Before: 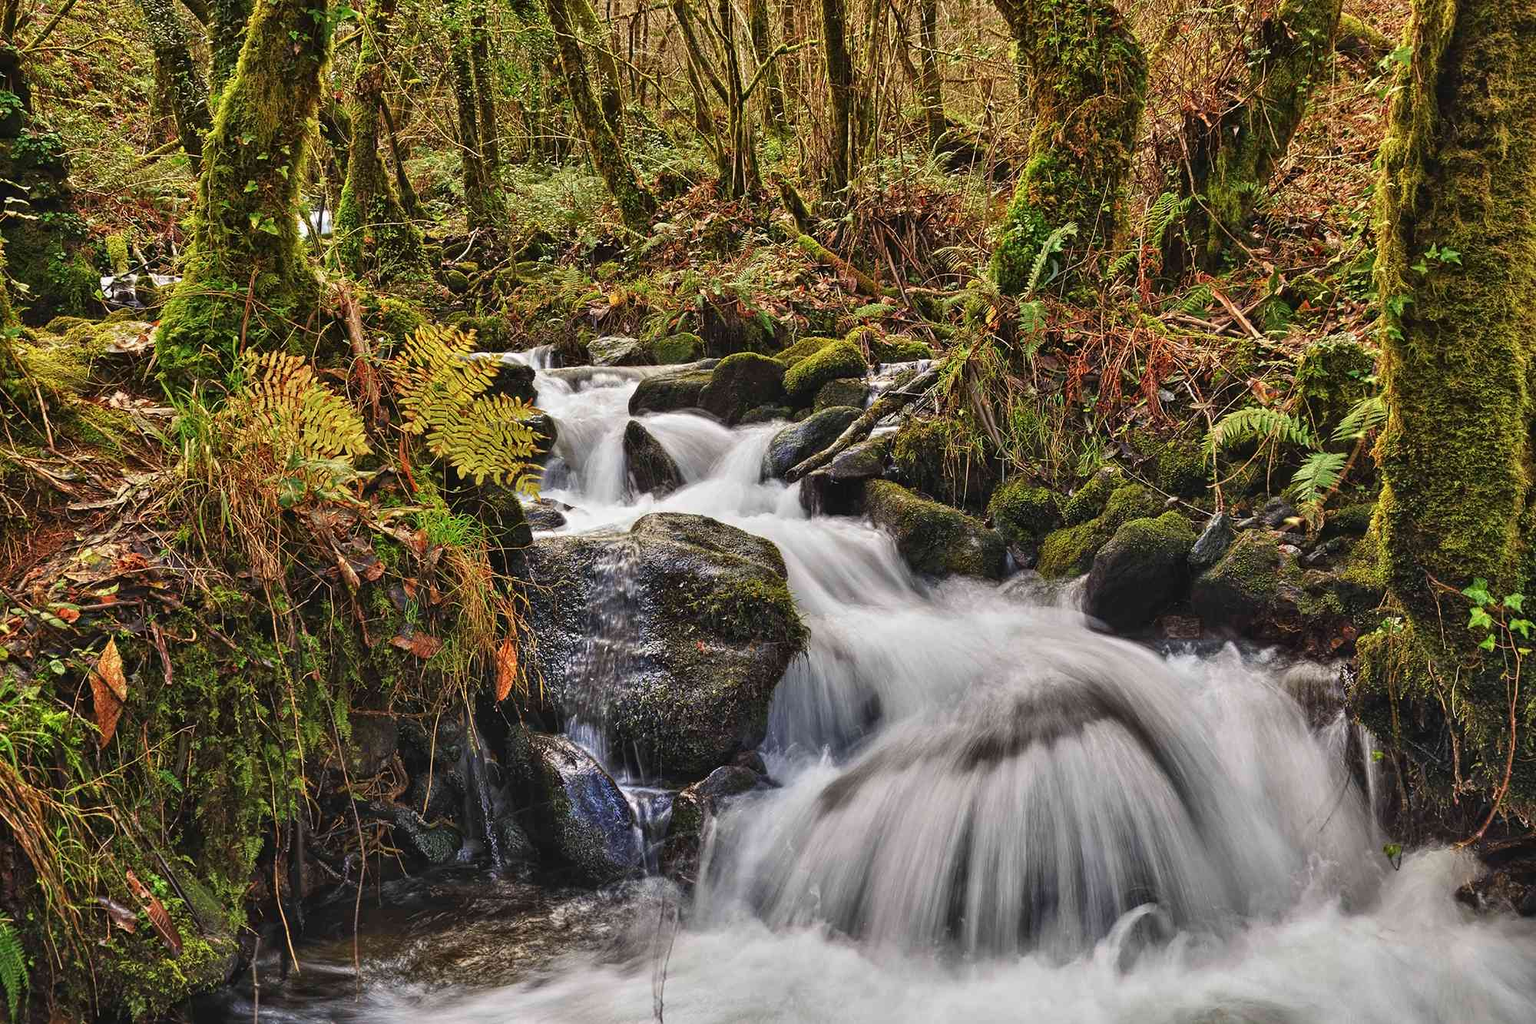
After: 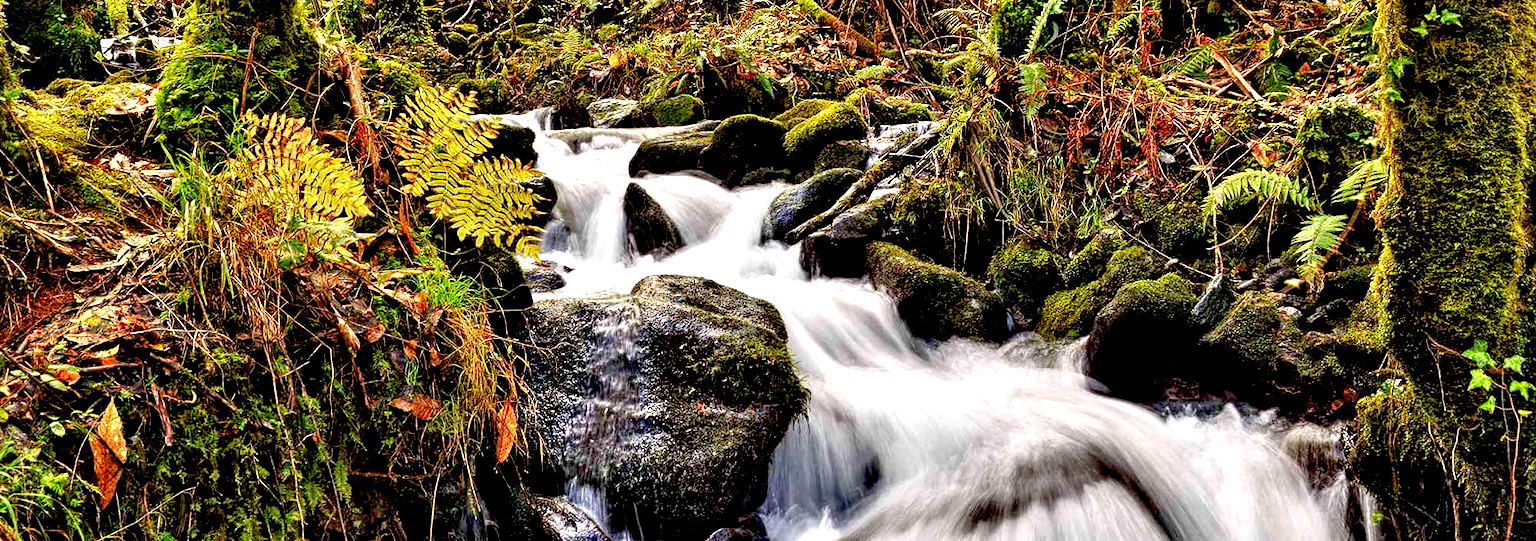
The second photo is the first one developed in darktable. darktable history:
exposure: black level correction 0.033, exposure 0.903 EV, compensate highlight preservation false
crop and rotate: top 23.291%, bottom 23.817%
vignetting: fall-off start 97.29%, fall-off radius 77.76%, brightness -0.264, width/height ratio 1.12, unbound false
